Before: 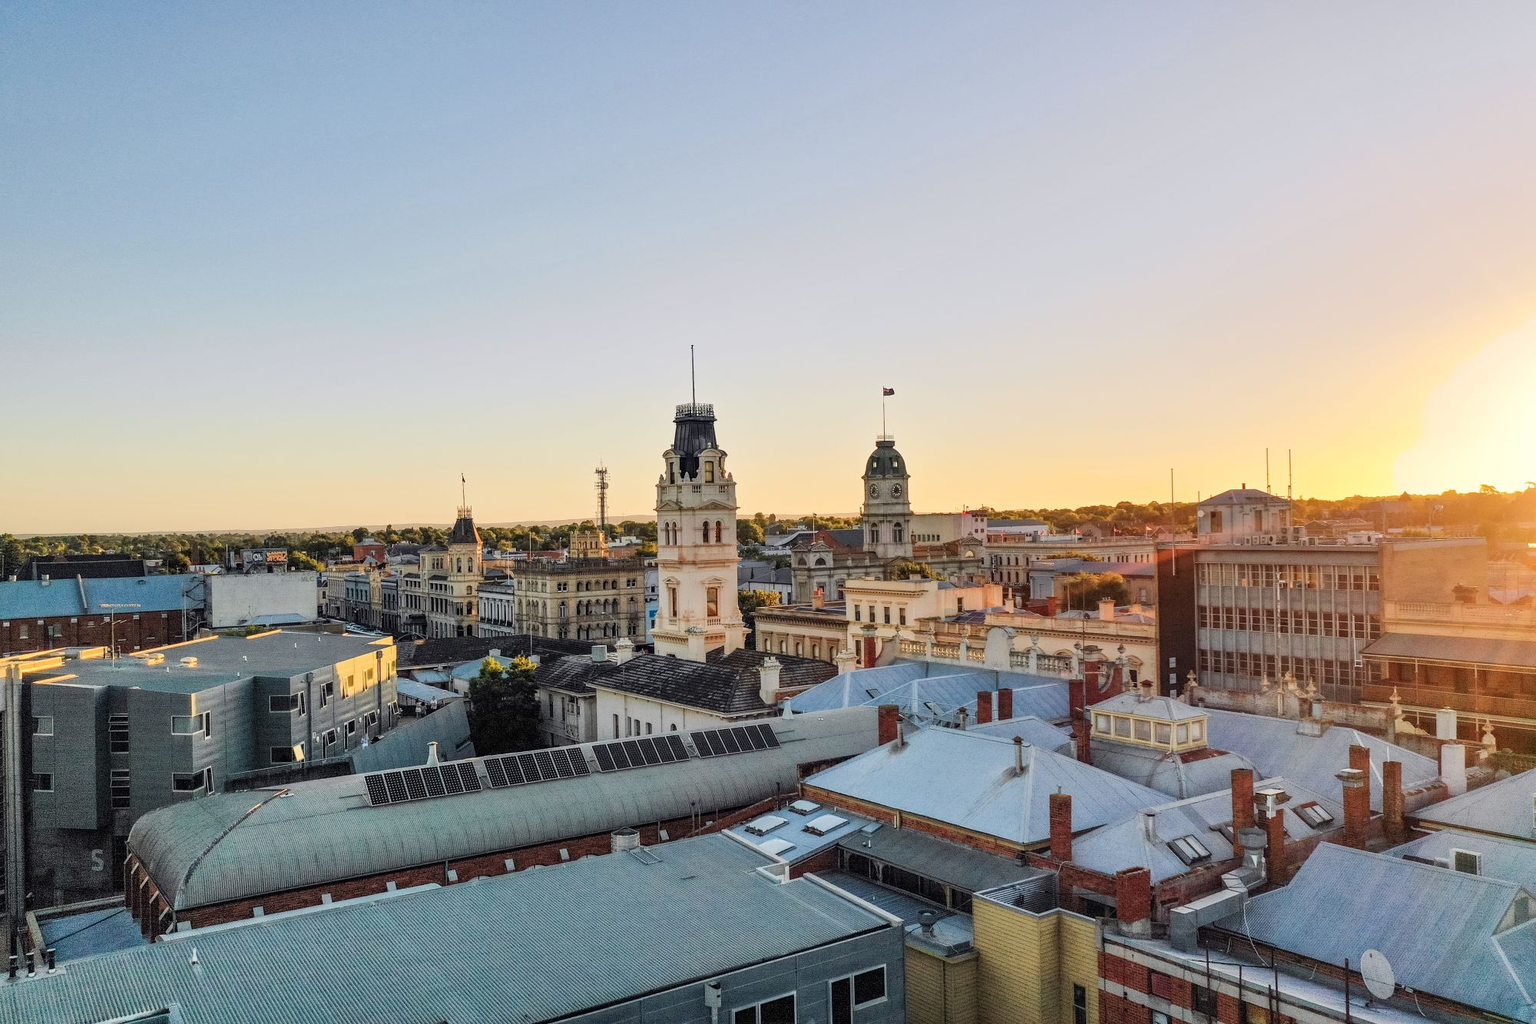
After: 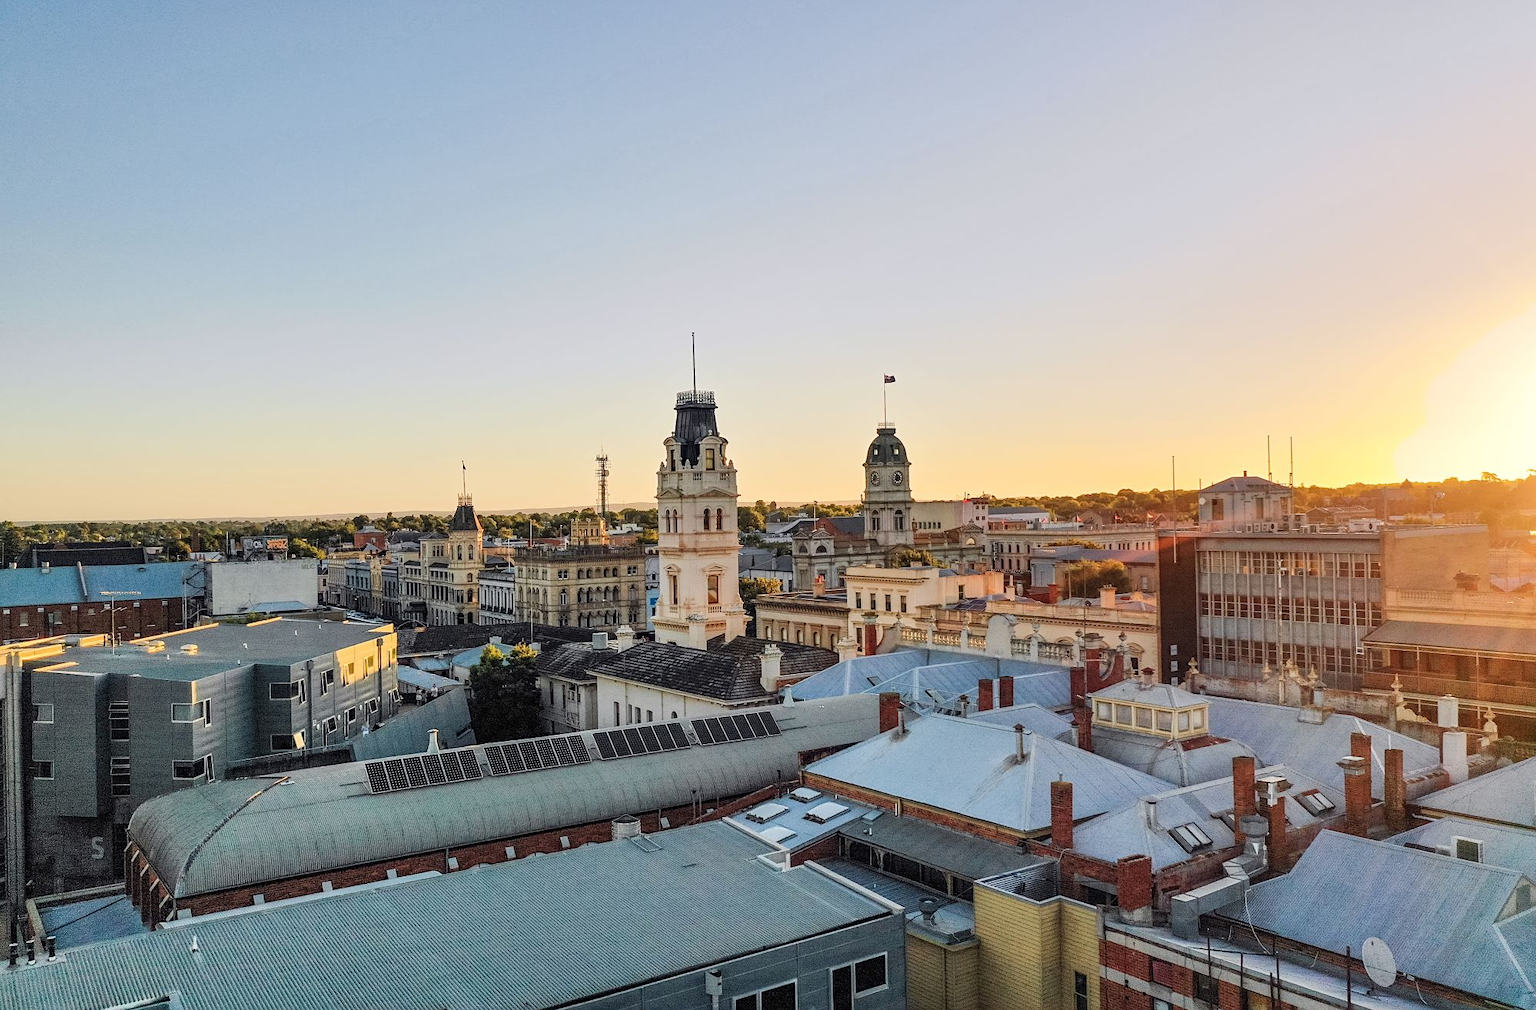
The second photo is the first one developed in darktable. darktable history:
sharpen: amount 0.211
crop: top 1.304%, right 0.052%
